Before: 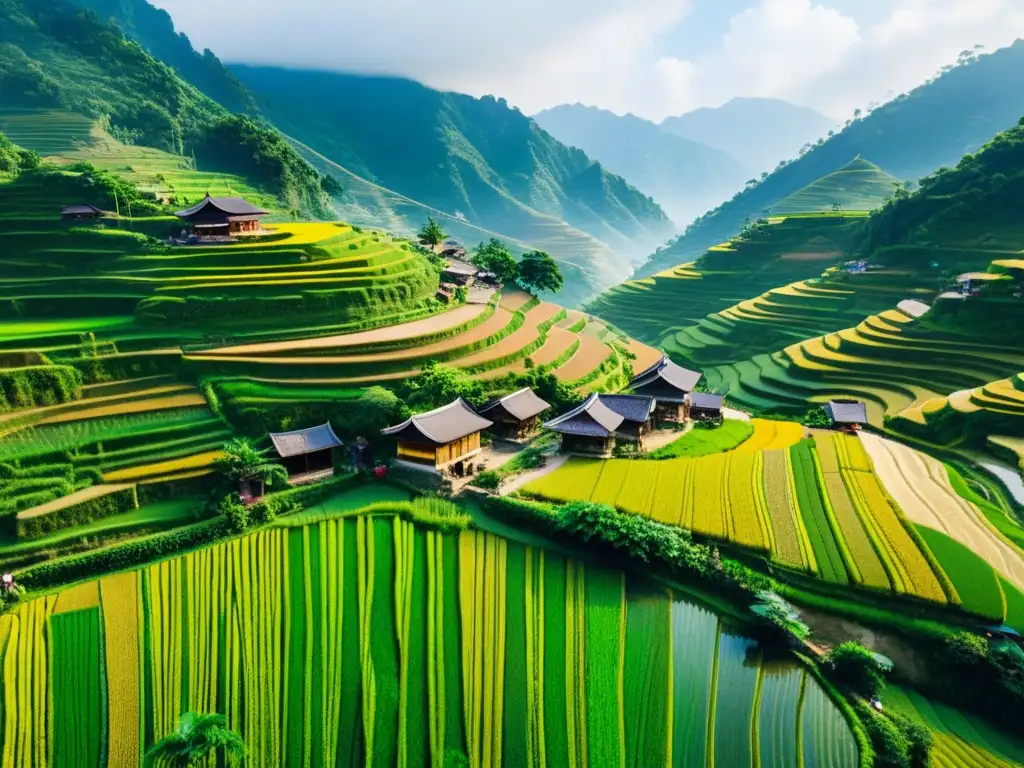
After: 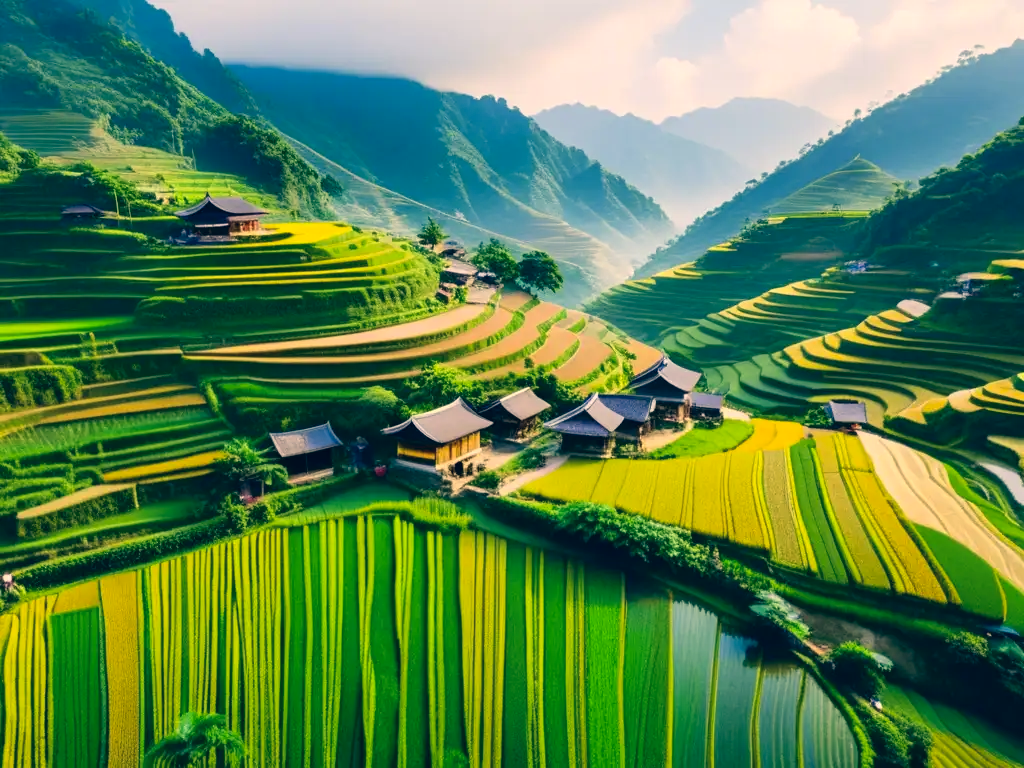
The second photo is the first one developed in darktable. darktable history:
color correction: highlights a* 10.33, highlights b* 14.72, shadows a* -10.22, shadows b* -14.8
